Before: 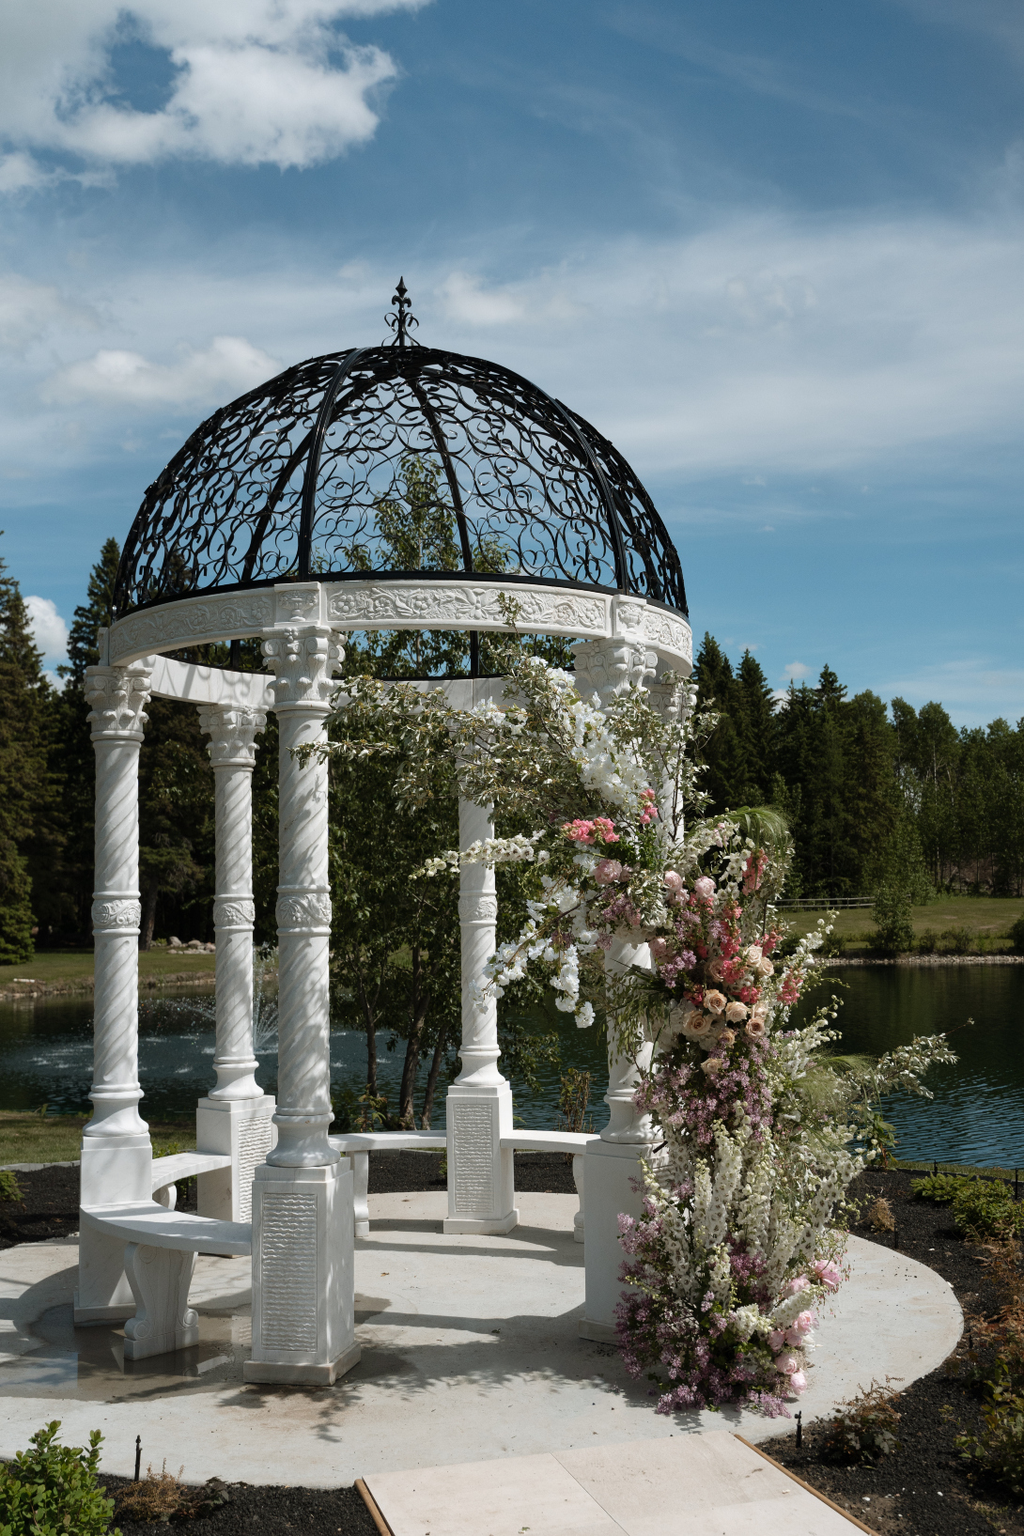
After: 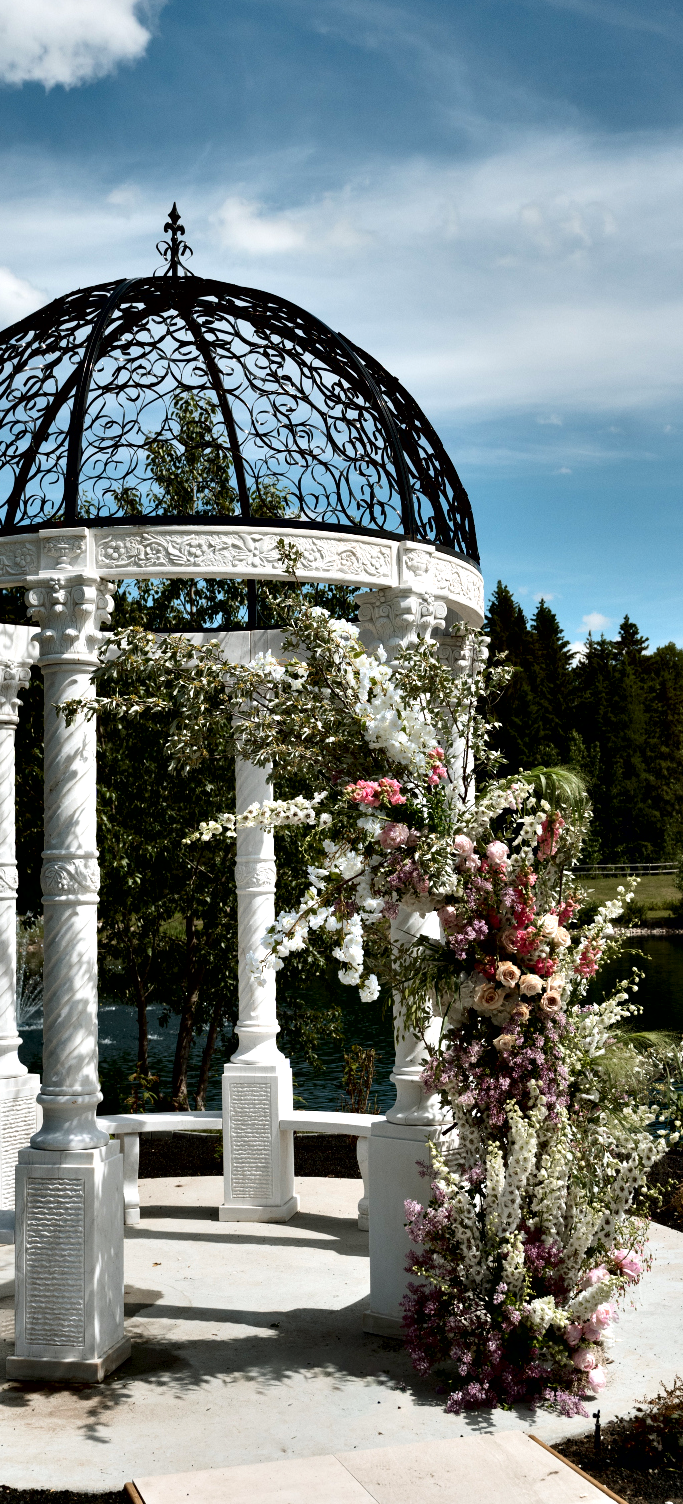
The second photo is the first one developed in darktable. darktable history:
contrast equalizer: octaves 7, y [[0.6 ×6], [0.55 ×6], [0 ×6], [0 ×6], [0 ×6]]
contrast brightness saturation: contrast 0.149, brightness -0.006, saturation 0.101
crop and rotate: left 23.22%, top 5.646%, right 14.076%, bottom 2.337%
